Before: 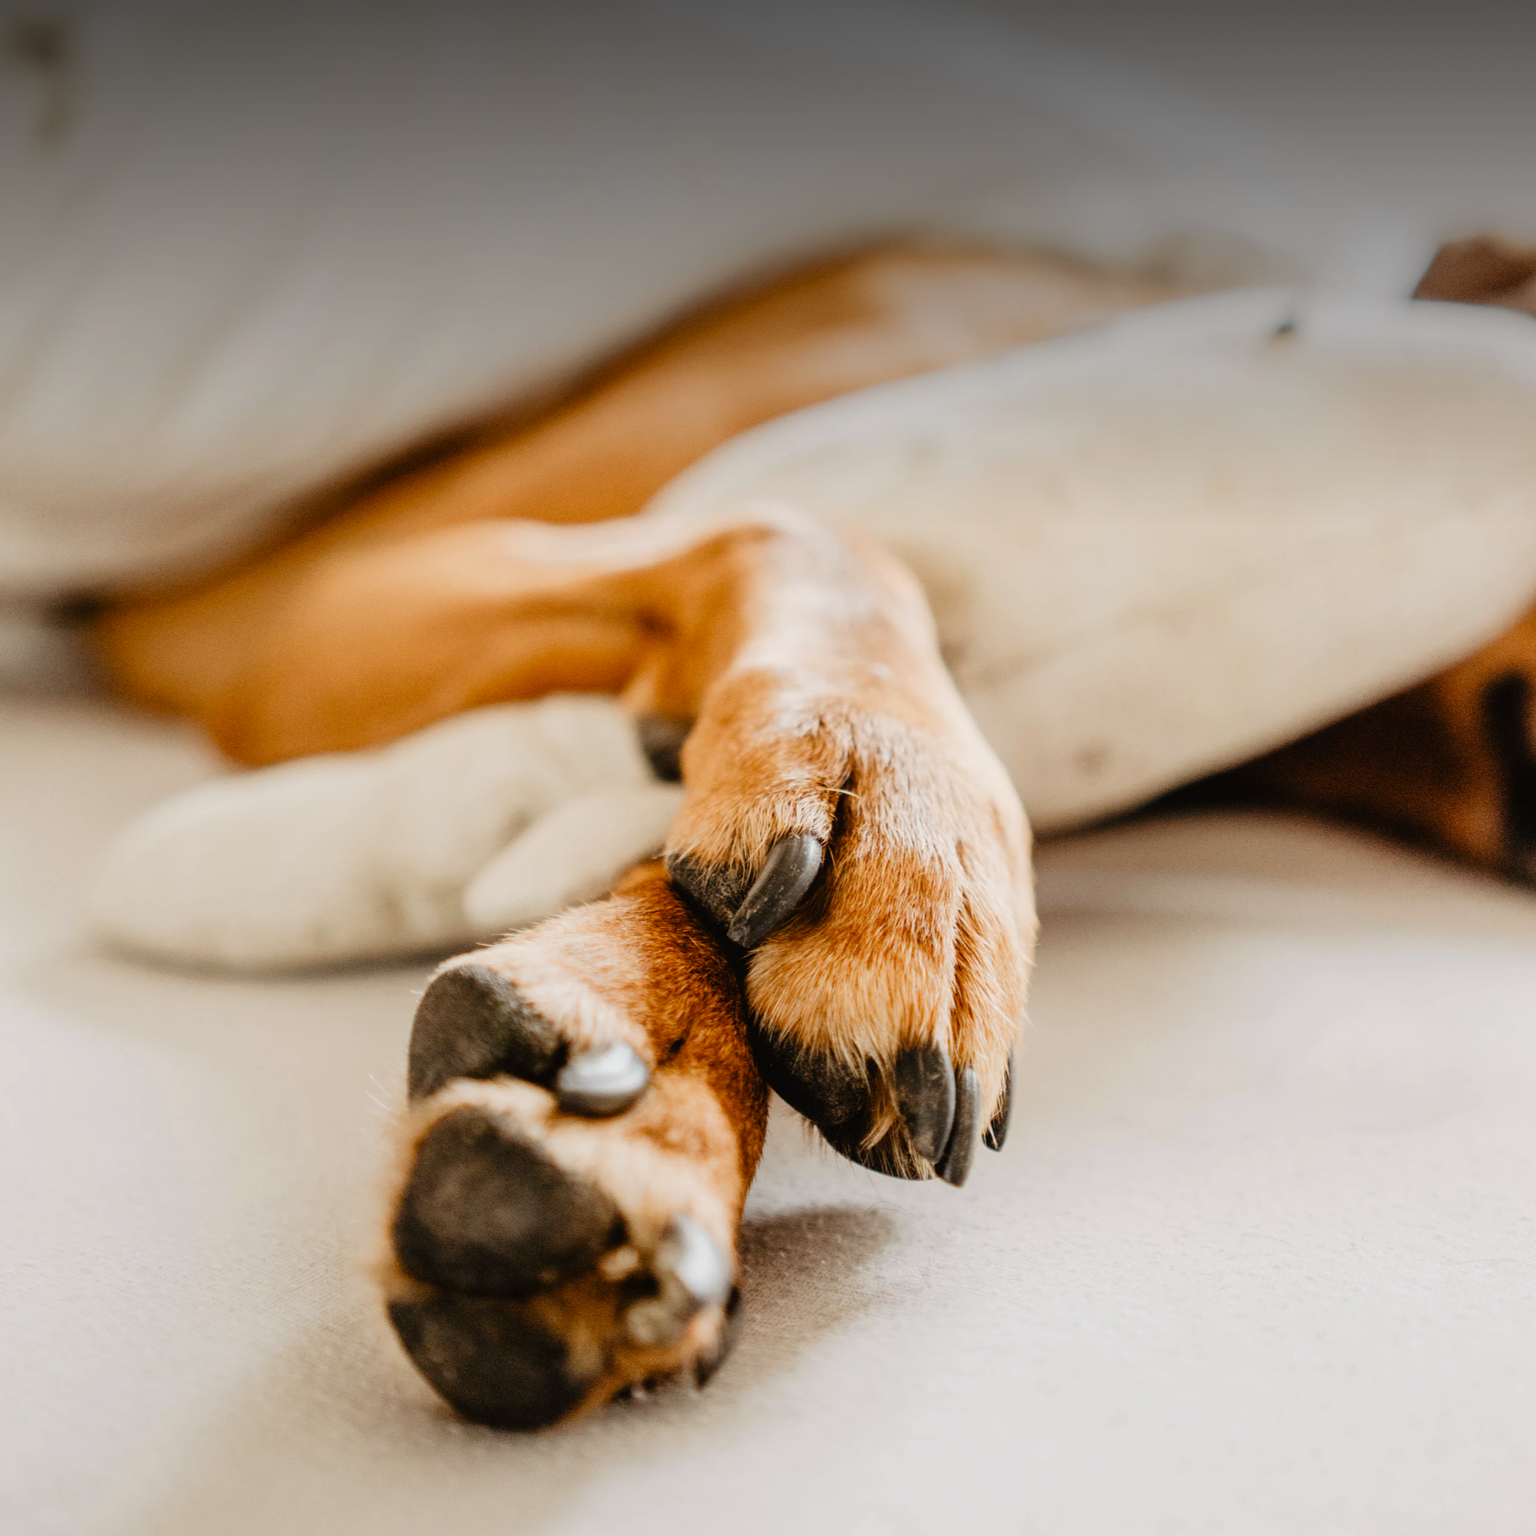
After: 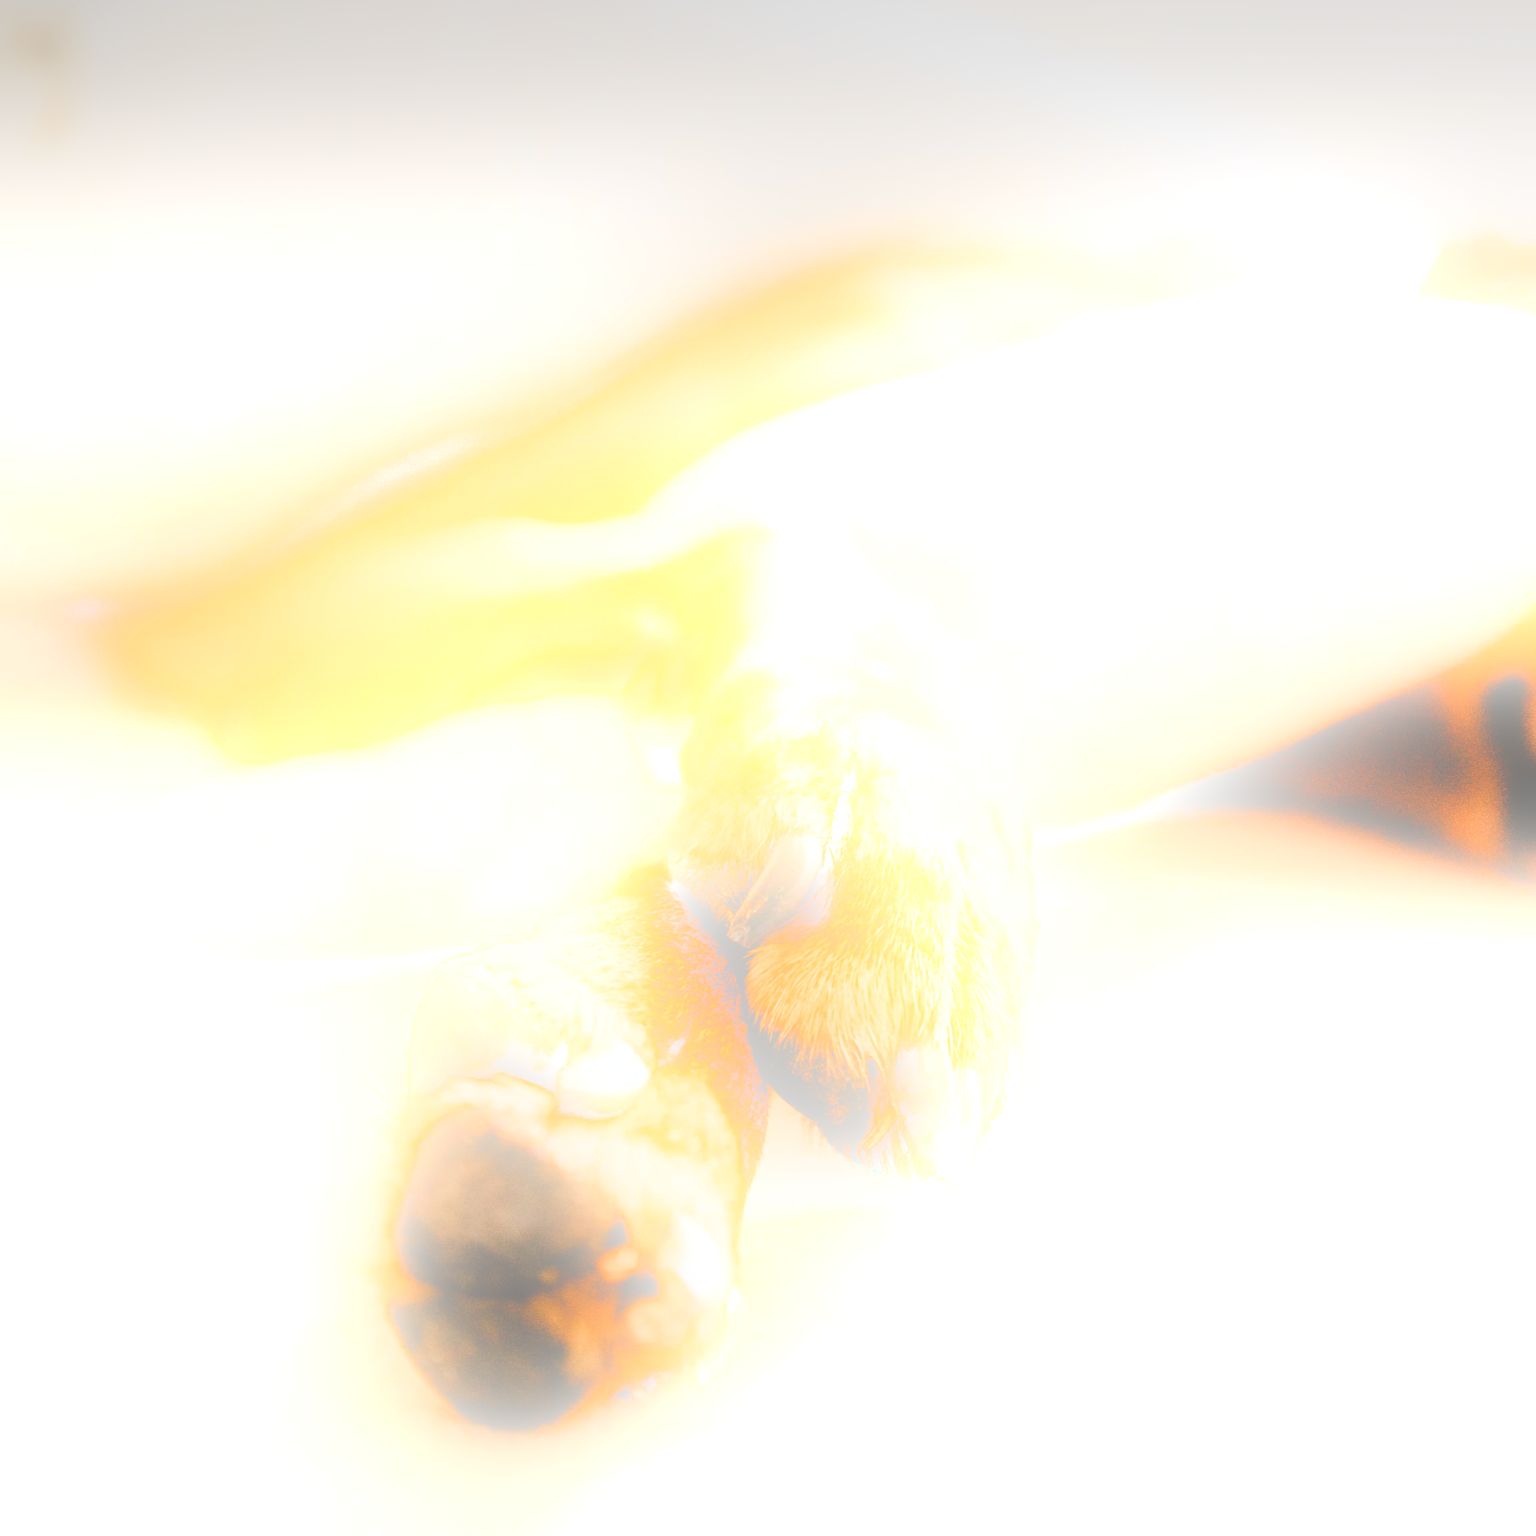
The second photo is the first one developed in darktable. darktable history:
shadows and highlights: low approximation 0.01, soften with gaussian
bloom: size 25%, threshold 5%, strength 90%
